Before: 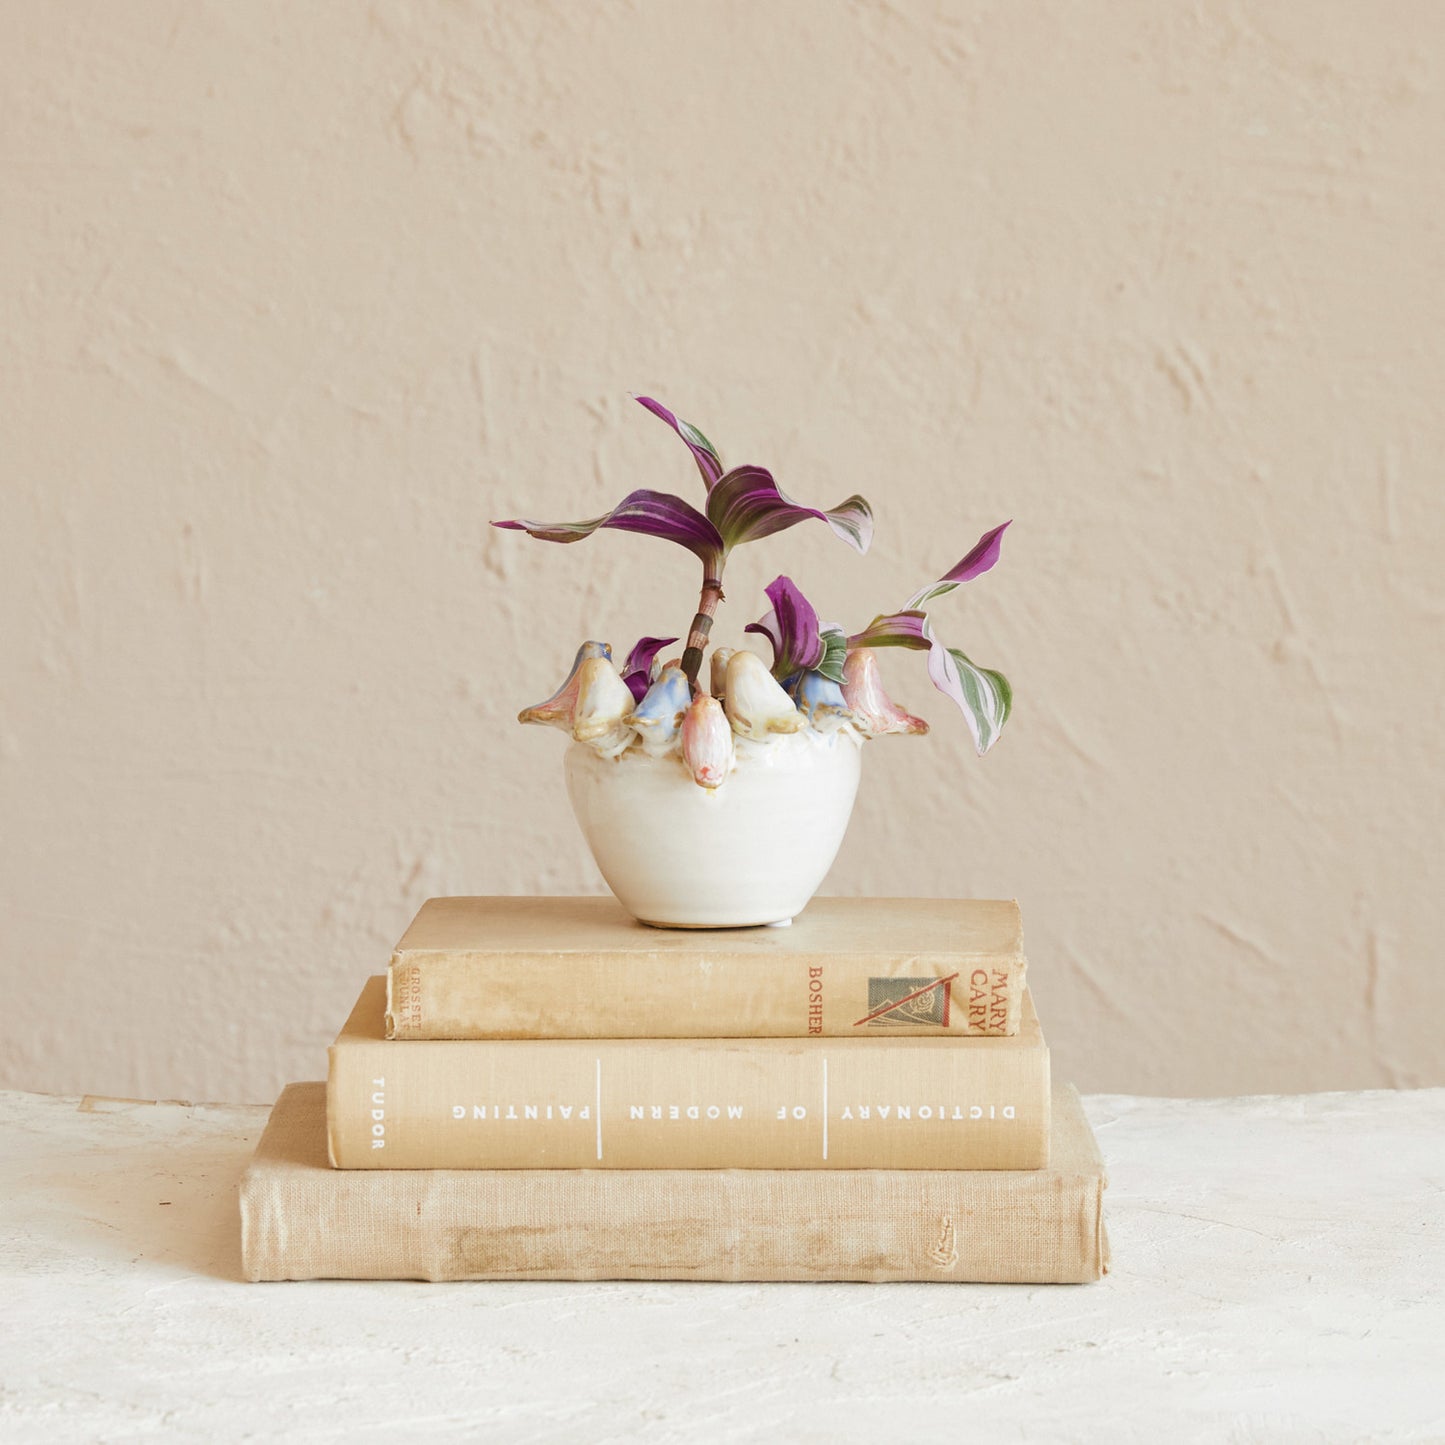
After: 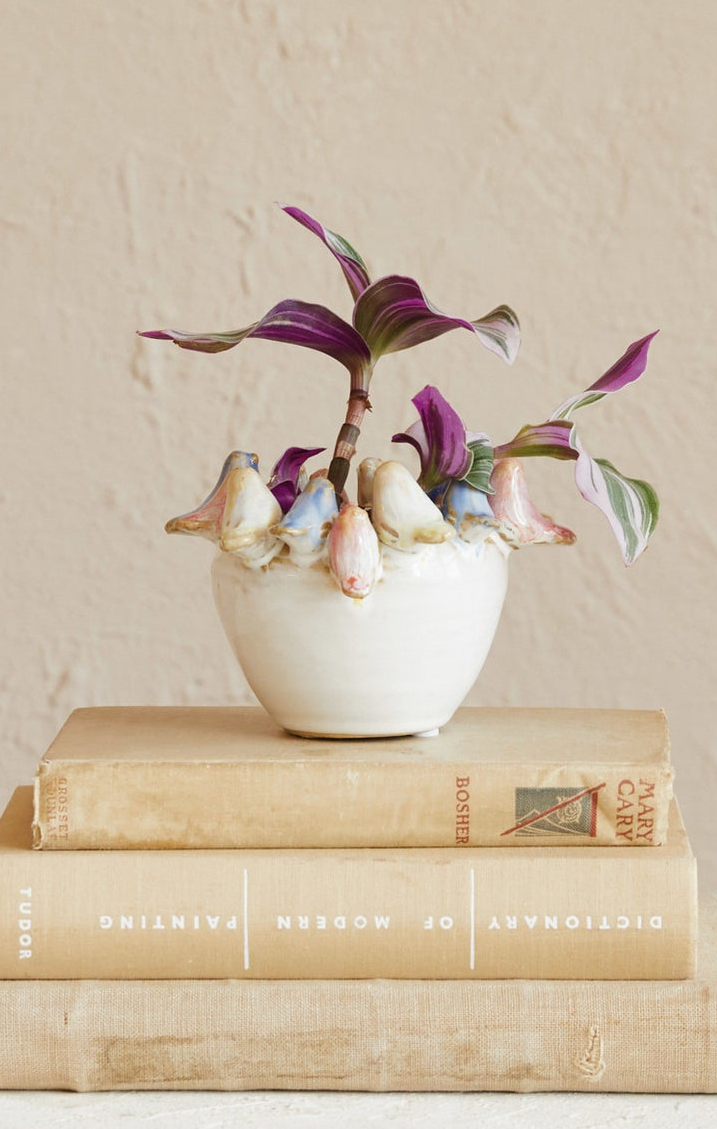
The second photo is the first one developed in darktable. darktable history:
crop and rotate: angle 0.014°, left 24.463%, top 13.178%, right 25.896%, bottom 8.658%
contrast brightness saturation: contrast 0.026, brightness -0.035
